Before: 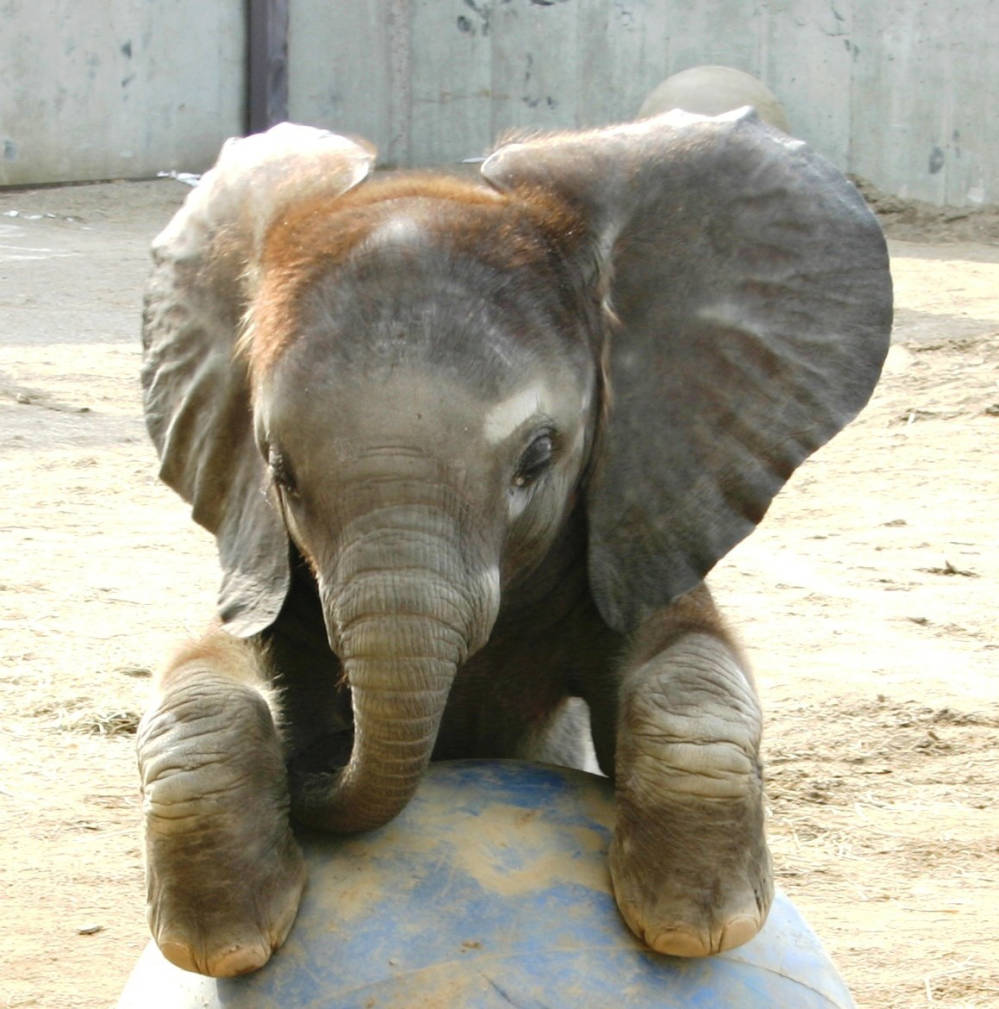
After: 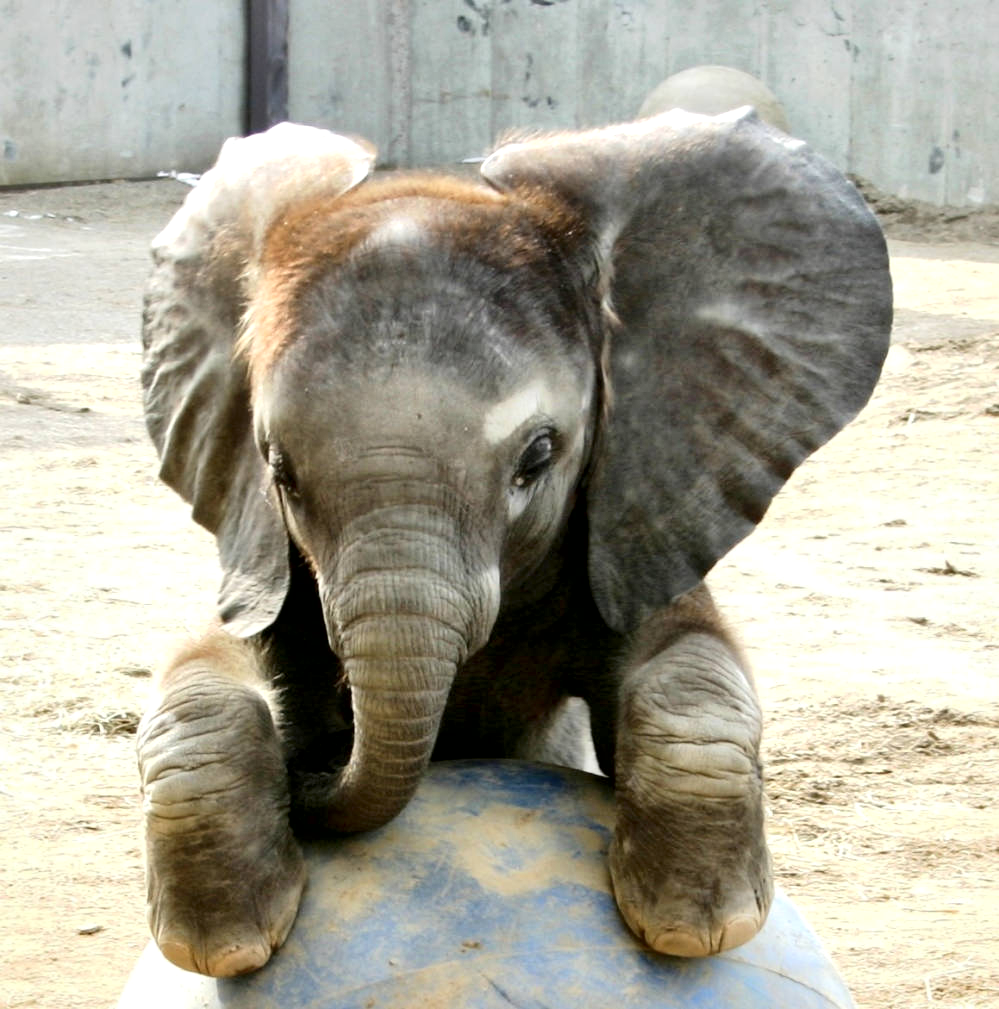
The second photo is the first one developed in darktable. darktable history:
tone curve: curves: ch0 [(0.021, 0) (0.104, 0.052) (0.496, 0.526) (0.737, 0.783) (1, 1)], color space Lab, independent channels, preserve colors none
local contrast: mode bilateral grid, contrast 26, coarseness 59, detail 151%, midtone range 0.2
